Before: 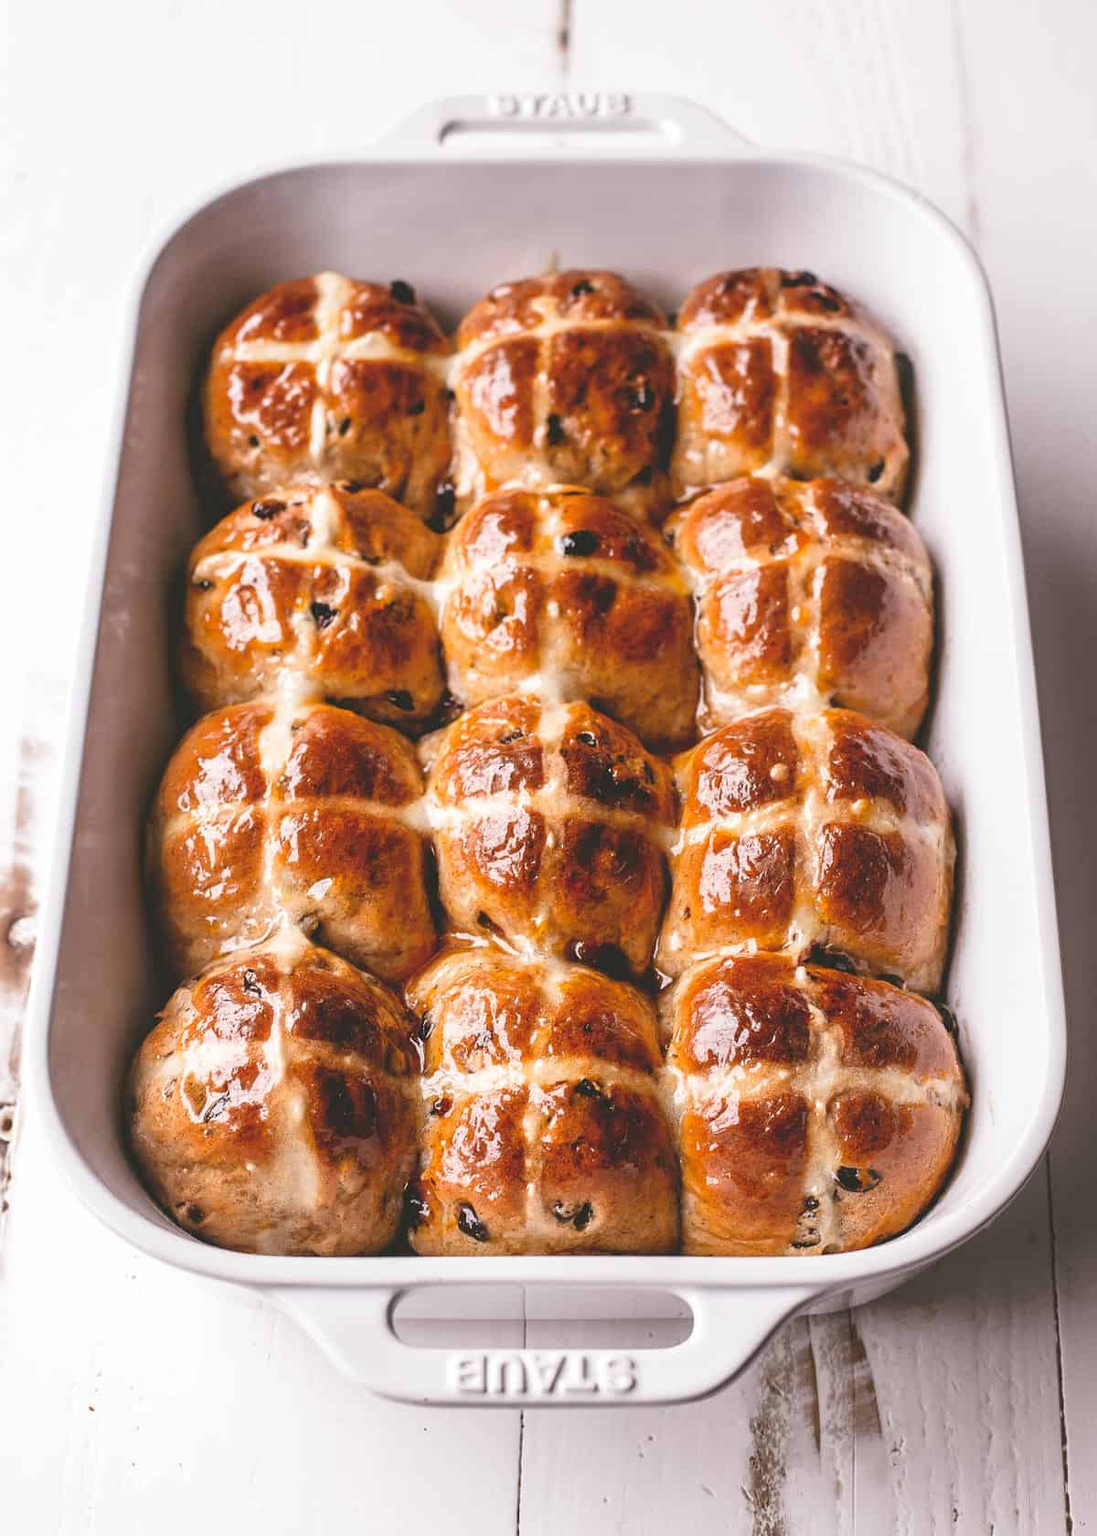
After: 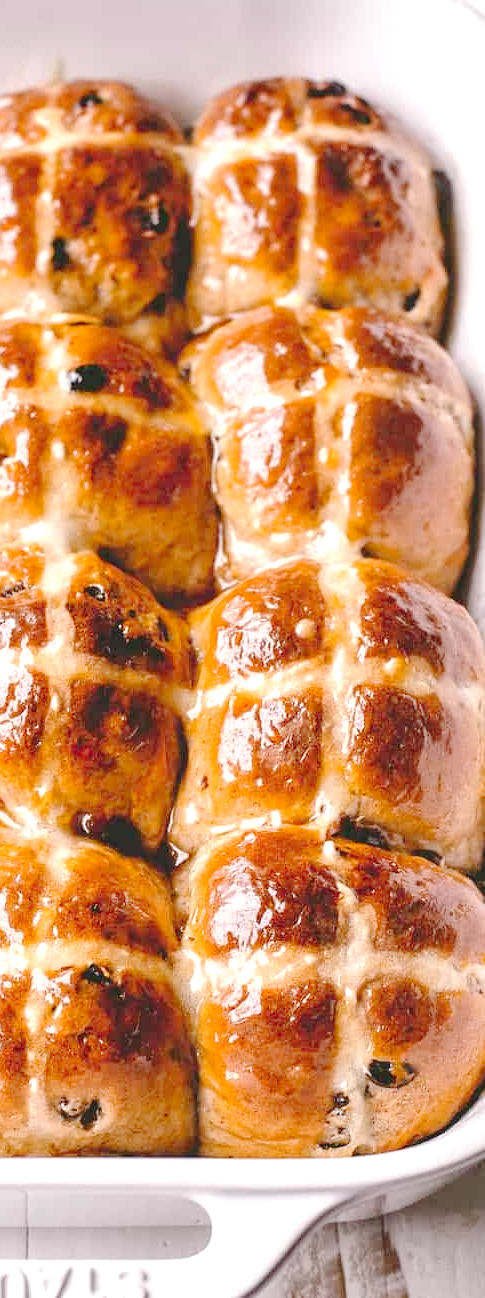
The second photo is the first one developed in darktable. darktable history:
crop: left 45.643%, top 12.882%, right 13.927%, bottom 9.837%
tone equalizer: on, module defaults
tone curve: curves: ch0 [(0, 0) (0.003, 0.011) (0.011, 0.012) (0.025, 0.013) (0.044, 0.023) (0.069, 0.04) (0.1, 0.06) (0.136, 0.094) (0.177, 0.145) (0.224, 0.213) (0.277, 0.301) (0.335, 0.389) (0.399, 0.473) (0.468, 0.554) (0.543, 0.627) (0.623, 0.694) (0.709, 0.763) (0.801, 0.83) (0.898, 0.906) (1, 1)], preserve colors none
exposure: exposure 0.373 EV, compensate exposure bias true, compensate highlight preservation false
